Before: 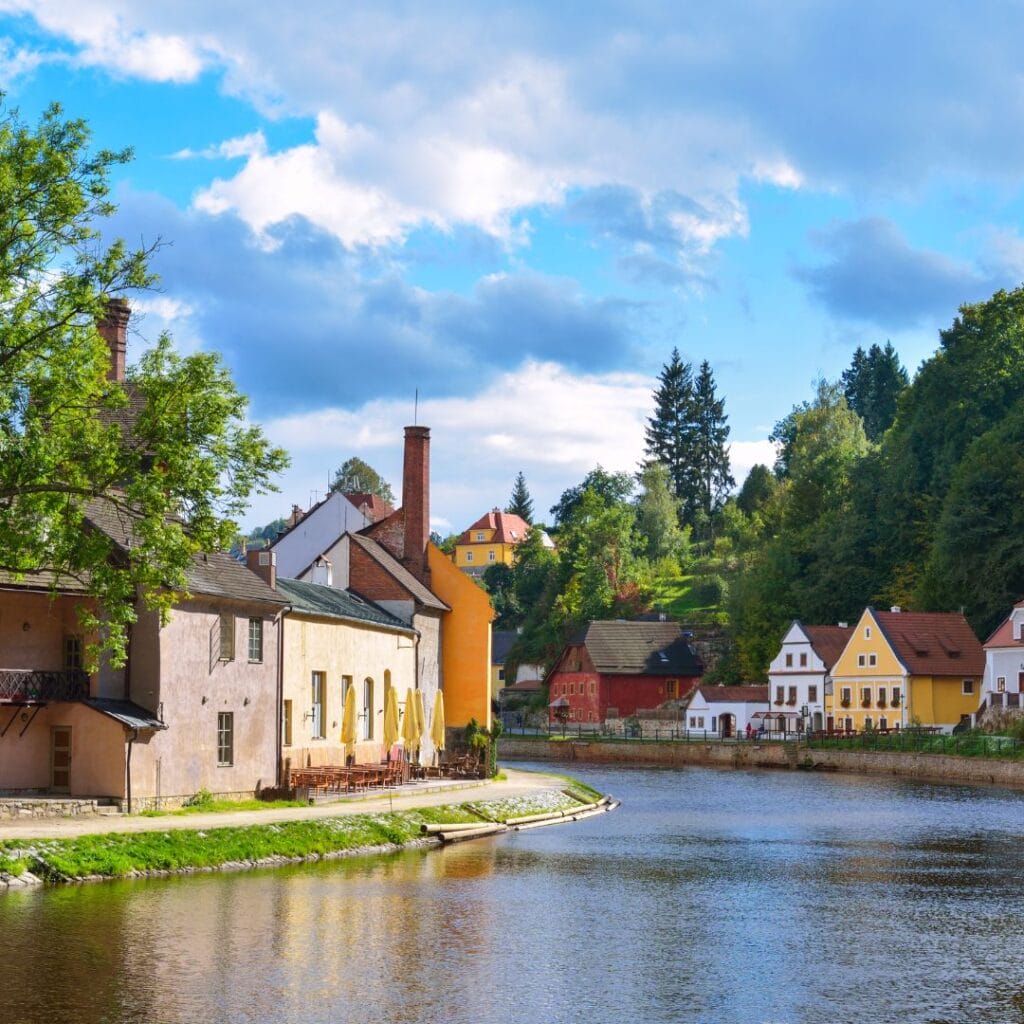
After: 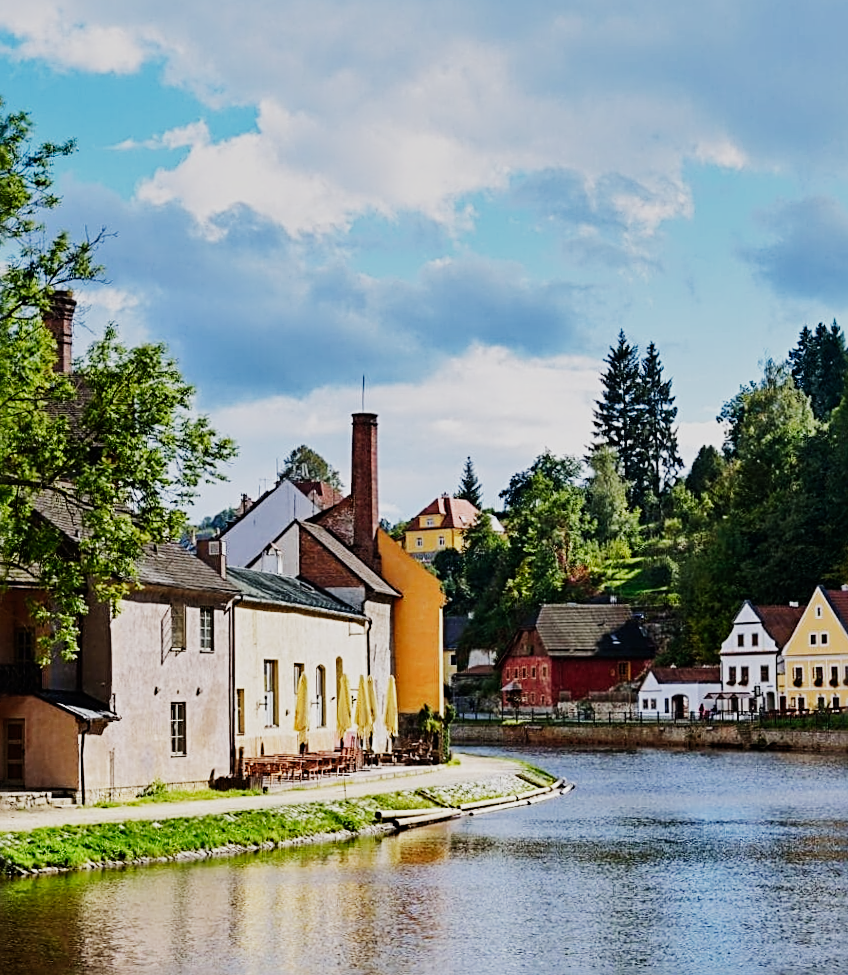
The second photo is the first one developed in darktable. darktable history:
exposure: compensate highlight preservation false
tone equalizer: -8 EV -0.417 EV, -7 EV -0.389 EV, -6 EV -0.333 EV, -5 EV -0.222 EV, -3 EV 0.222 EV, -2 EV 0.333 EV, -1 EV 0.389 EV, +0 EV 0.417 EV, edges refinement/feathering 500, mask exposure compensation -1.57 EV, preserve details no
crop and rotate: angle 1°, left 4.281%, top 0.642%, right 11.383%, bottom 2.486%
white balance: emerald 1
sharpen: radius 2.817, amount 0.715
sigmoid: skew -0.2, preserve hue 0%, red attenuation 0.1, red rotation 0.035, green attenuation 0.1, green rotation -0.017, blue attenuation 0.15, blue rotation -0.052, base primaries Rec2020
graduated density: rotation -0.352°, offset 57.64
